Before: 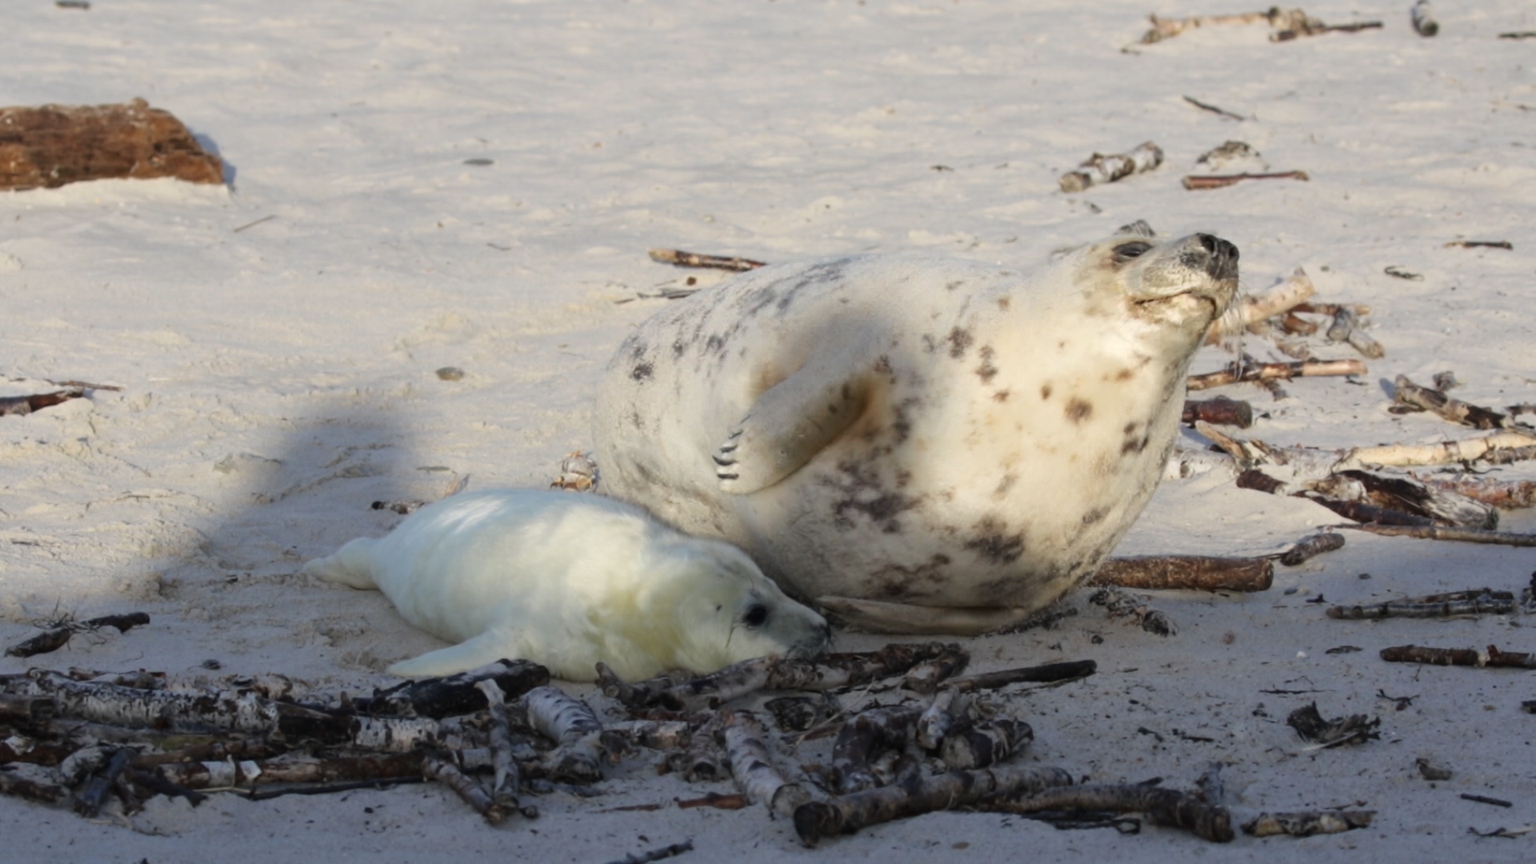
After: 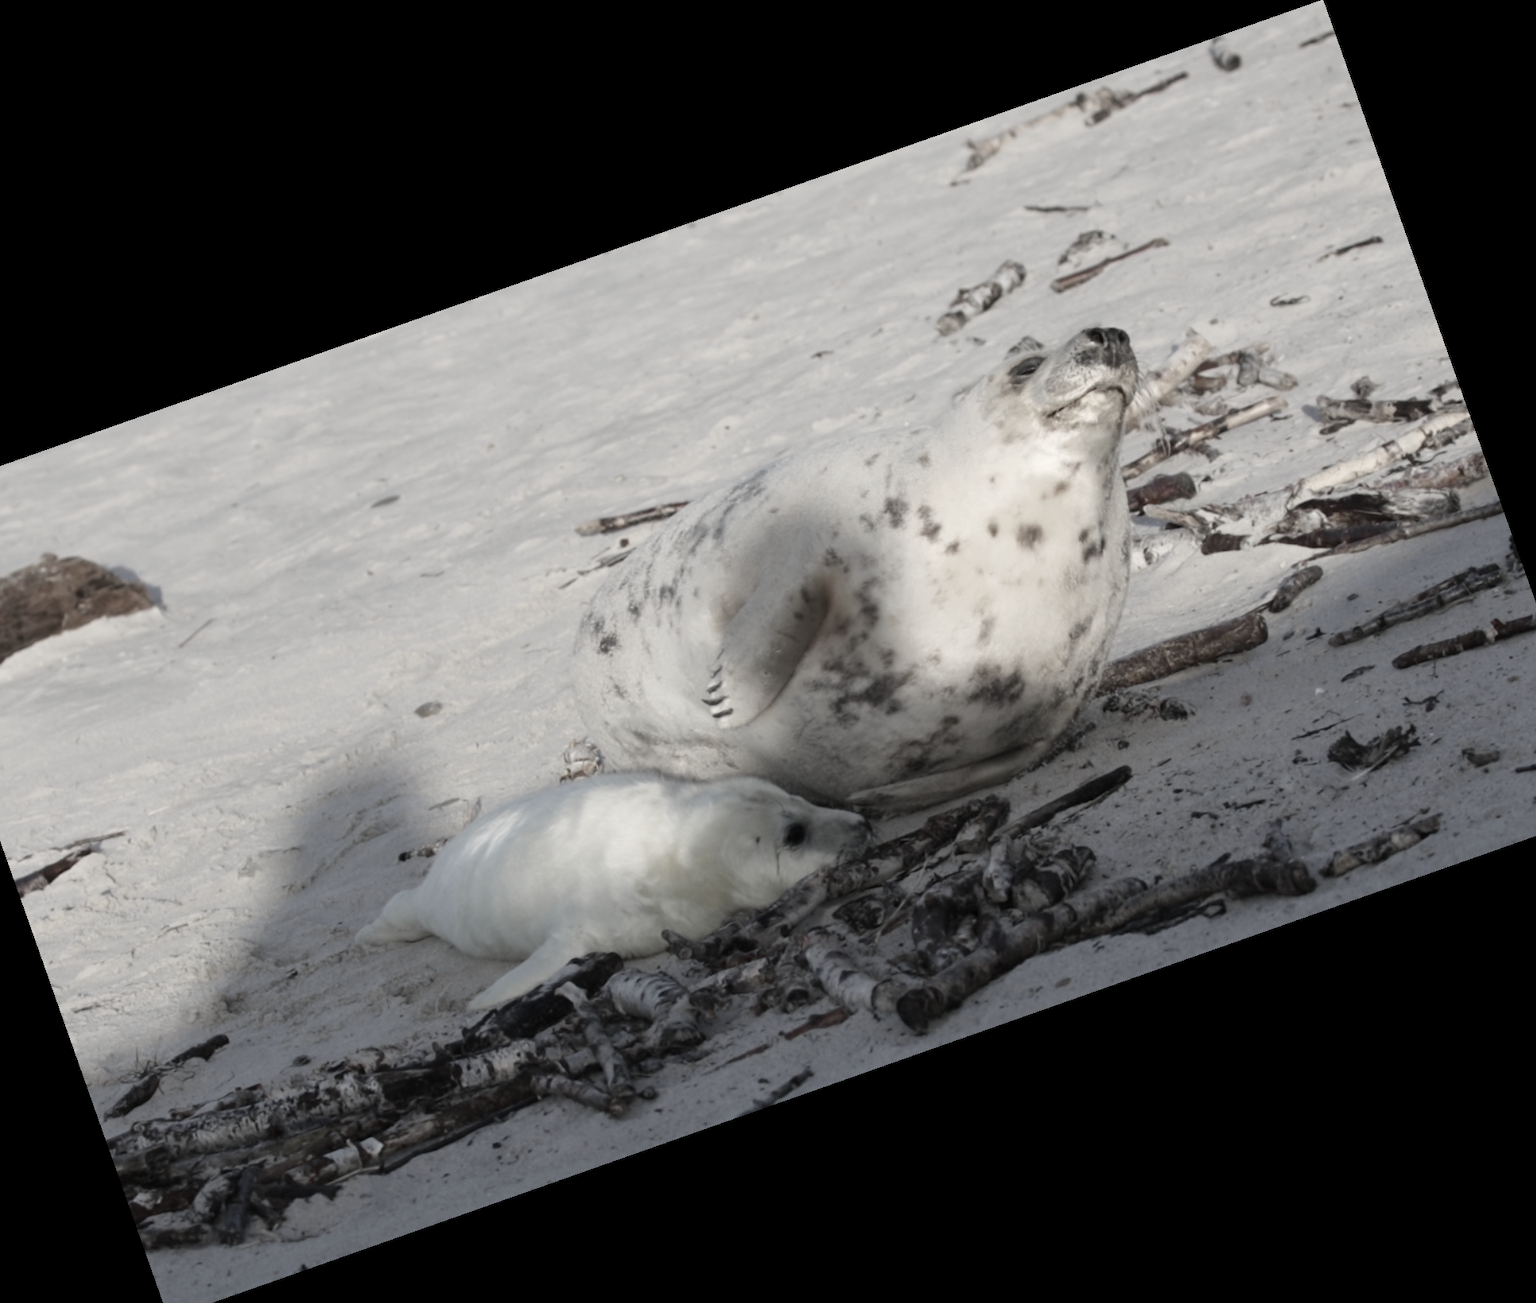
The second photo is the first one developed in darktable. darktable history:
crop and rotate: angle 19.43°, left 6.812%, right 4.125%, bottom 1.087%
color zones: curves: ch1 [(0, 0.34) (0.143, 0.164) (0.286, 0.152) (0.429, 0.176) (0.571, 0.173) (0.714, 0.188) (0.857, 0.199) (1, 0.34)]
